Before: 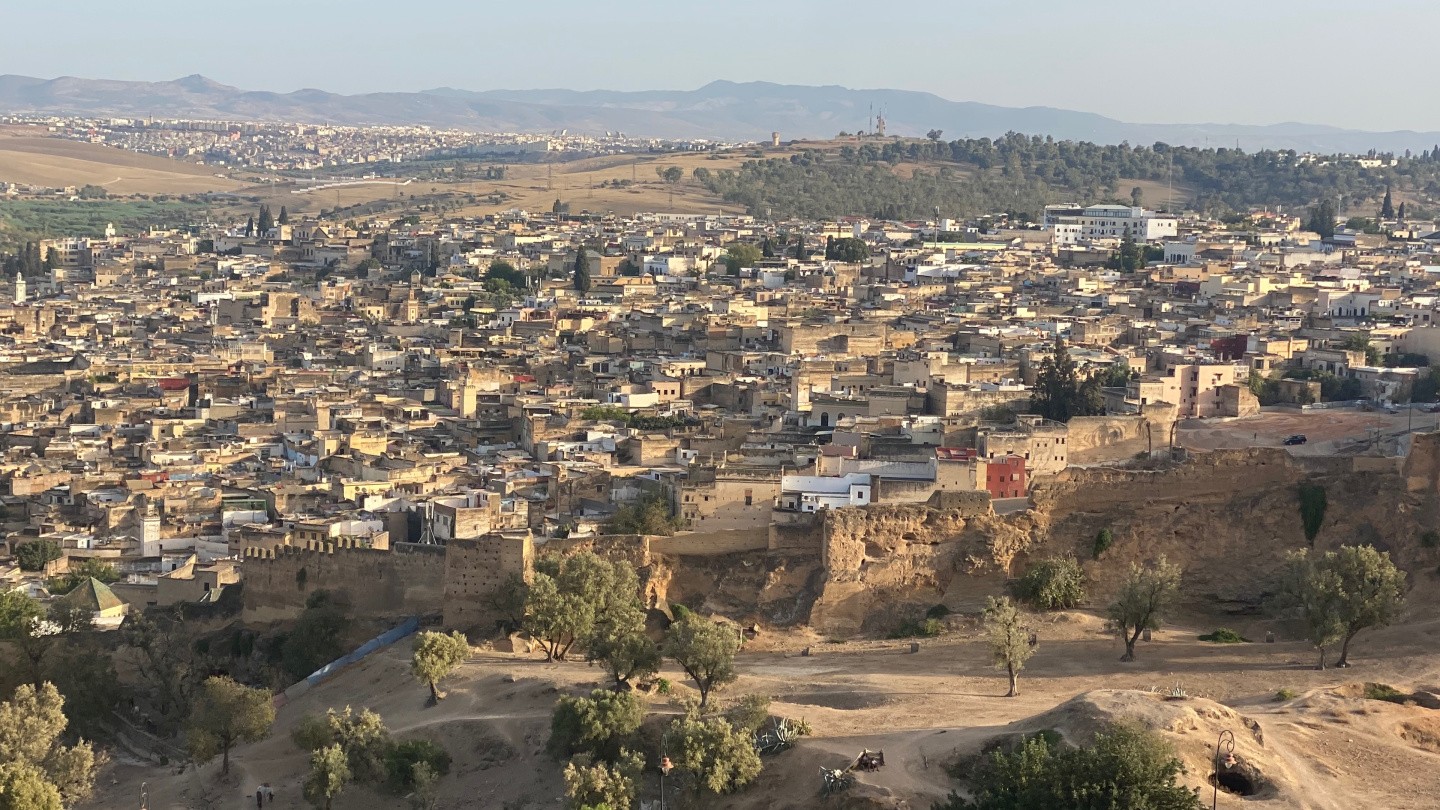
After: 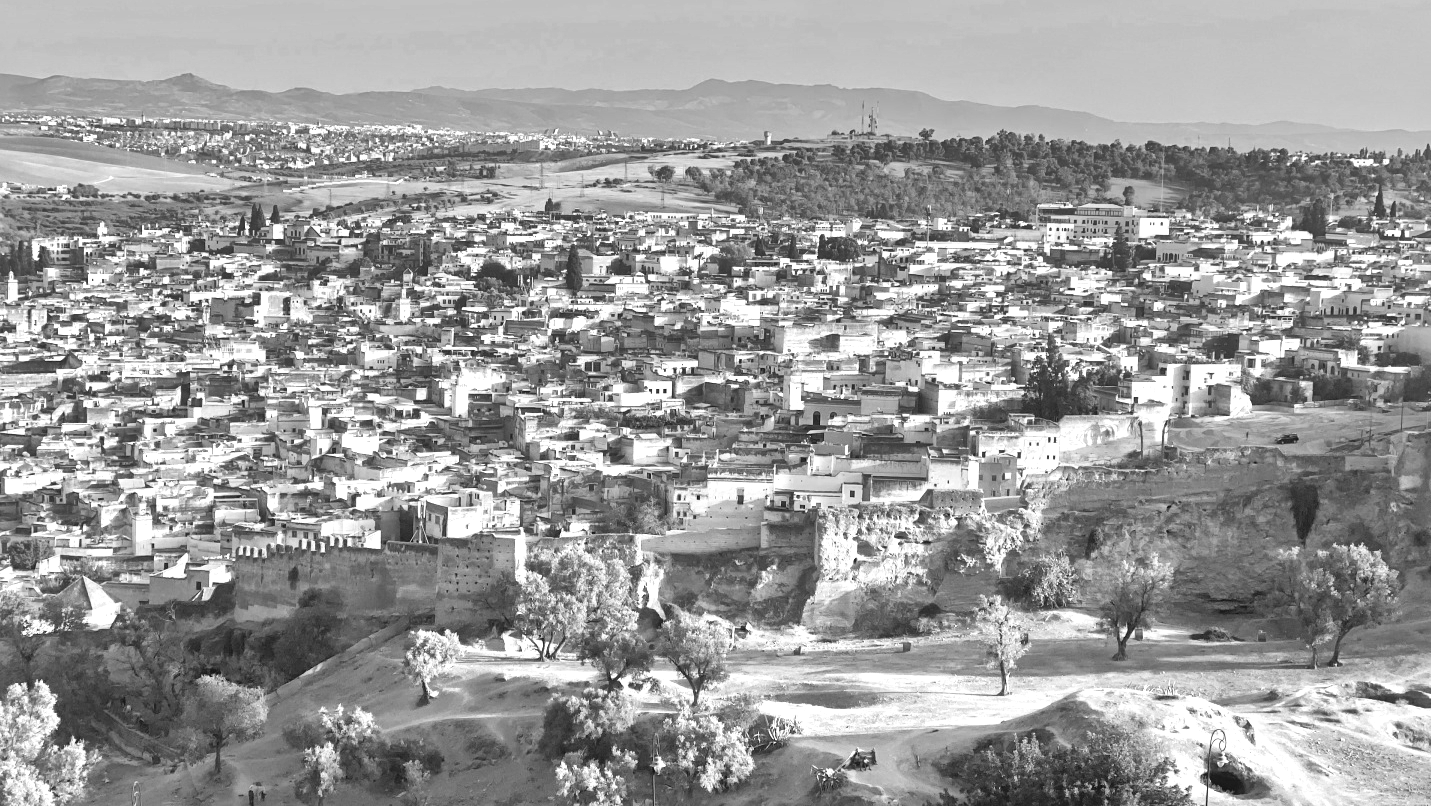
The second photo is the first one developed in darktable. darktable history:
color zones: curves: ch0 [(0.018, 0.548) (0.224, 0.64) (0.425, 0.447) (0.675, 0.575) (0.732, 0.579)]; ch1 [(0.066, 0.487) (0.25, 0.5) (0.404, 0.43) (0.75, 0.421) (0.956, 0.421)]; ch2 [(0.044, 0.561) (0.215, 0.465) (0.399, 0.544) (0.465, 0.548) (0.614, 0.447) (0.724, 0.43) (0.882, 0.623) (0.956, 0.632)]
color balance rgb: perceptual saturation grading › global saturation 20%, global vibrance 10%
monochrome: on, module defaults
tone curve: curves: ch0 [(0, 0) (0.051, 0.027) (0.096, 0.071) (0.219, 0.248) (0.428, 0.52) (0.596, 0.713) (0.727, 0.823) (0.859, 0.924) (1, 1)]; ch1 [(0, 0) (0.1, 0.038) (0.318, 0.221) (0.413, 0.325) (0.443, 0.412) (0.483, 0.474) (0.503, 0.501) (0.516, 0.515) (0.548, 0.575) (0.561, 0.596) (0.594, 0.647) (0.666, 0.701) (1, 1)]; ch2 [(0, 0) (0.453, 0.435) (0.479, 0.476) (0.504, 0.5) (0.52, 0.526) (0.557, 0.585) (0.583, 0.608) (0.824, 0.815) (1, 1)], color space Lab, independent channels, preserve colors none
contrast brightness saturation: contrast -0.15, brightness 0.05, saturation -0.12
crop and rotate: left 0.614%, top 0.179%, bottom 0.309%
local contrast: mode bilateral grid, contrast 20, coarseness 20, detail 150%, midtone range 0.2
shadows and highlights: radius 108.52, shadows 44.07, highlights -67.8, low approximation 0.01, soften with gaussian
